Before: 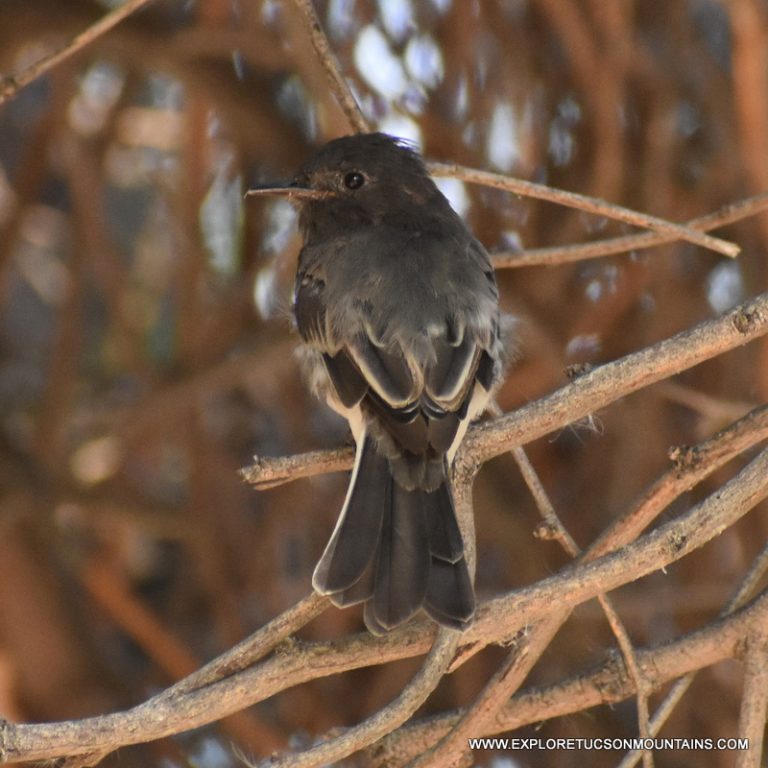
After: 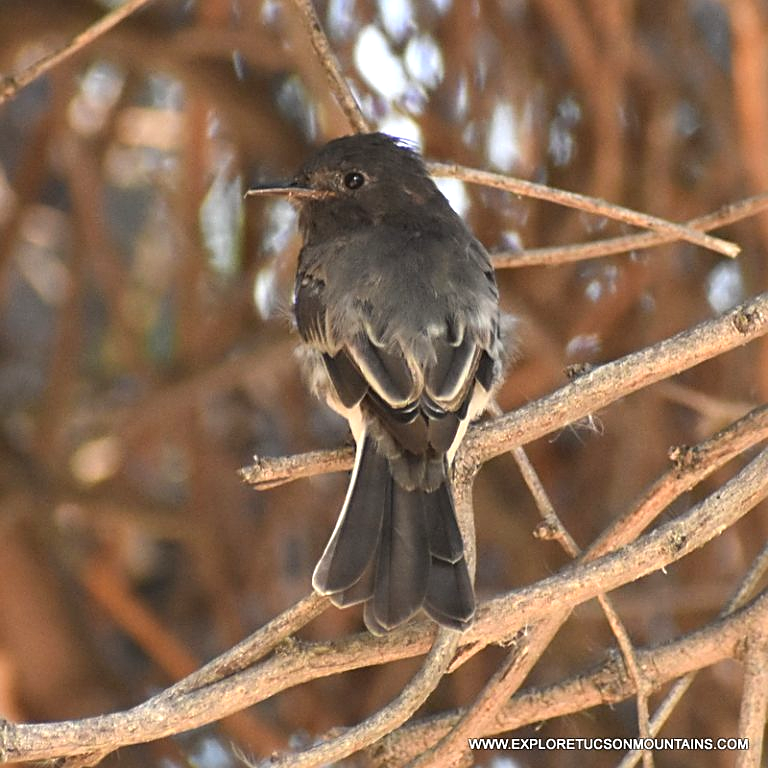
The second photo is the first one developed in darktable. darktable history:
exposure: exposure 0.636 EV, compensate highlight preservation false
sharpen: on, module defaults
